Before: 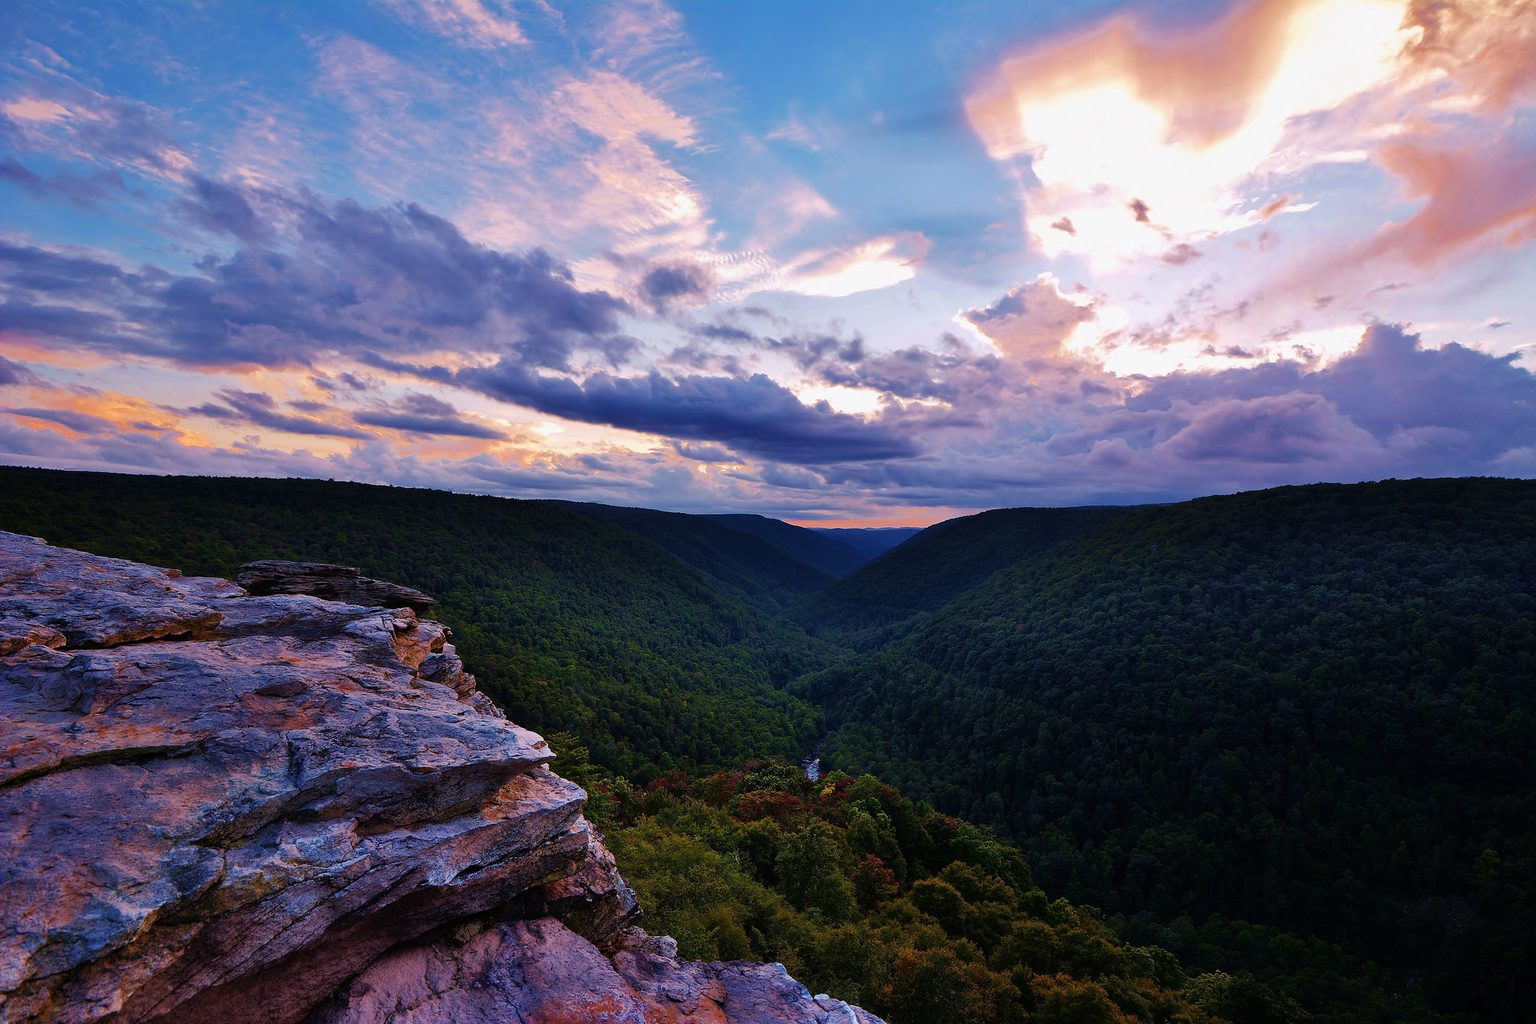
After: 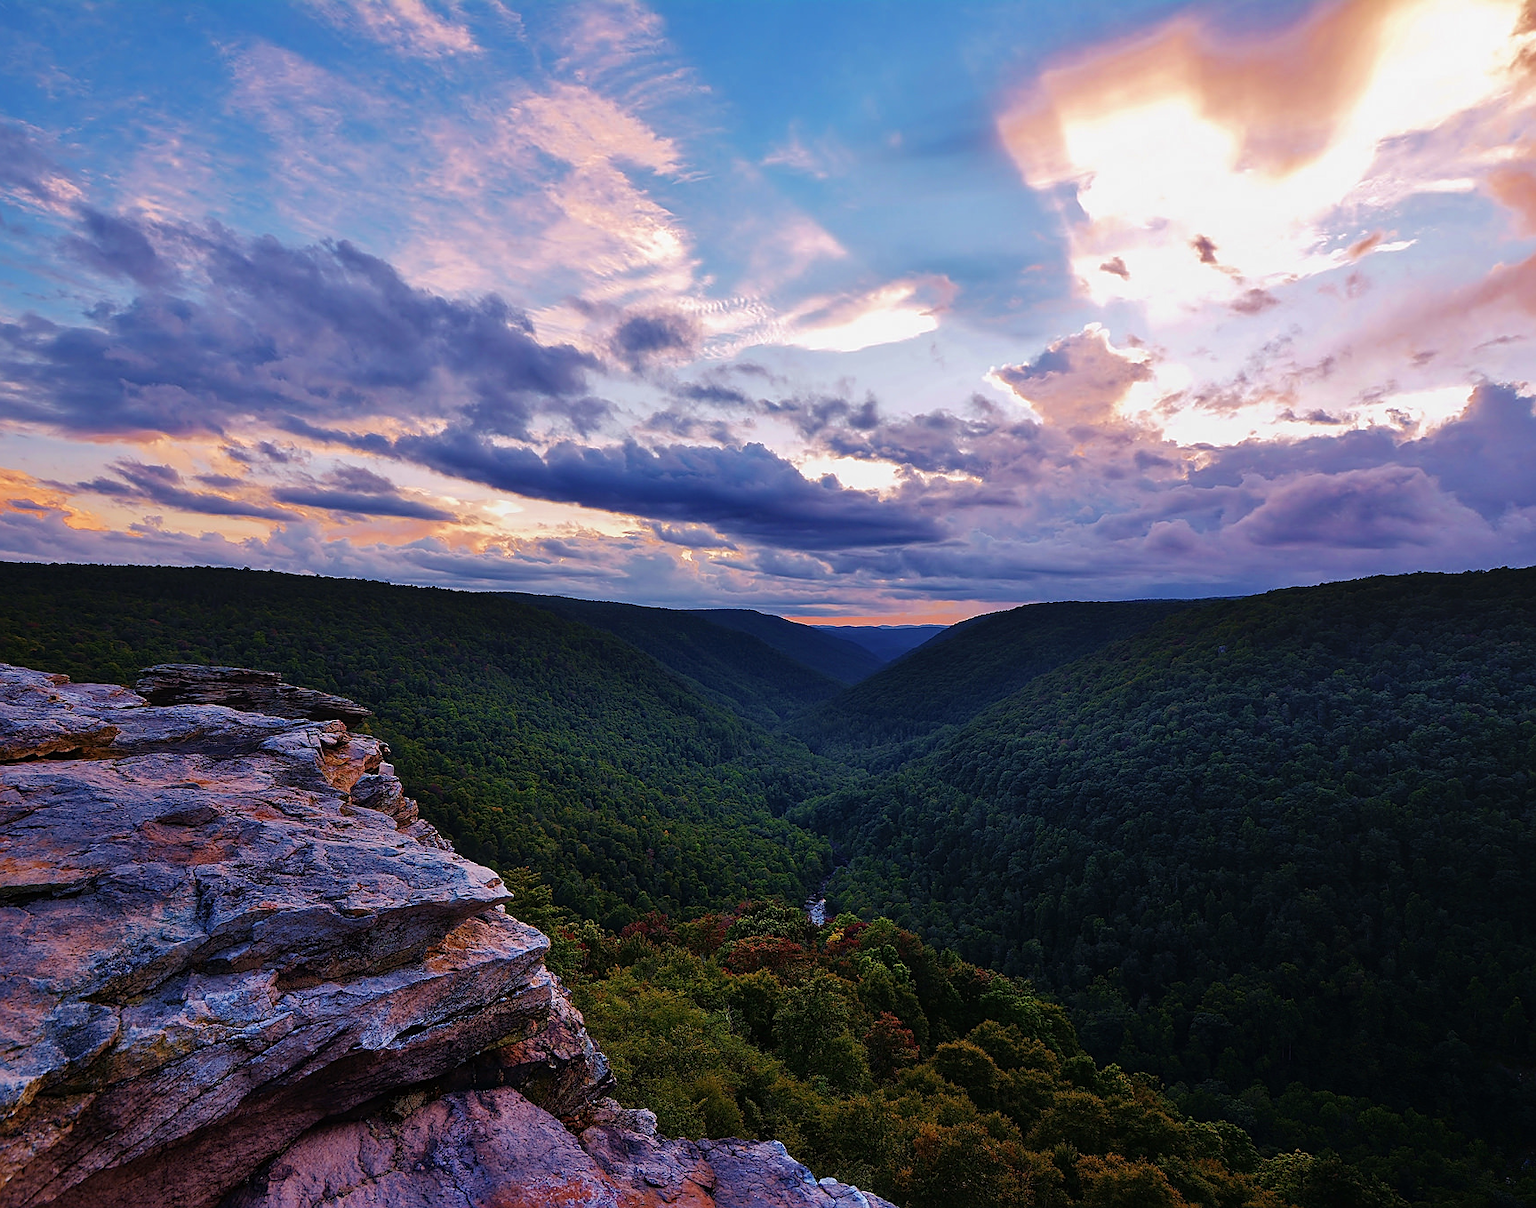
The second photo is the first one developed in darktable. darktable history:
crop: left 8.026%, right 7.374%
local contrast: detail 110%
sharpen: on, module defaults
